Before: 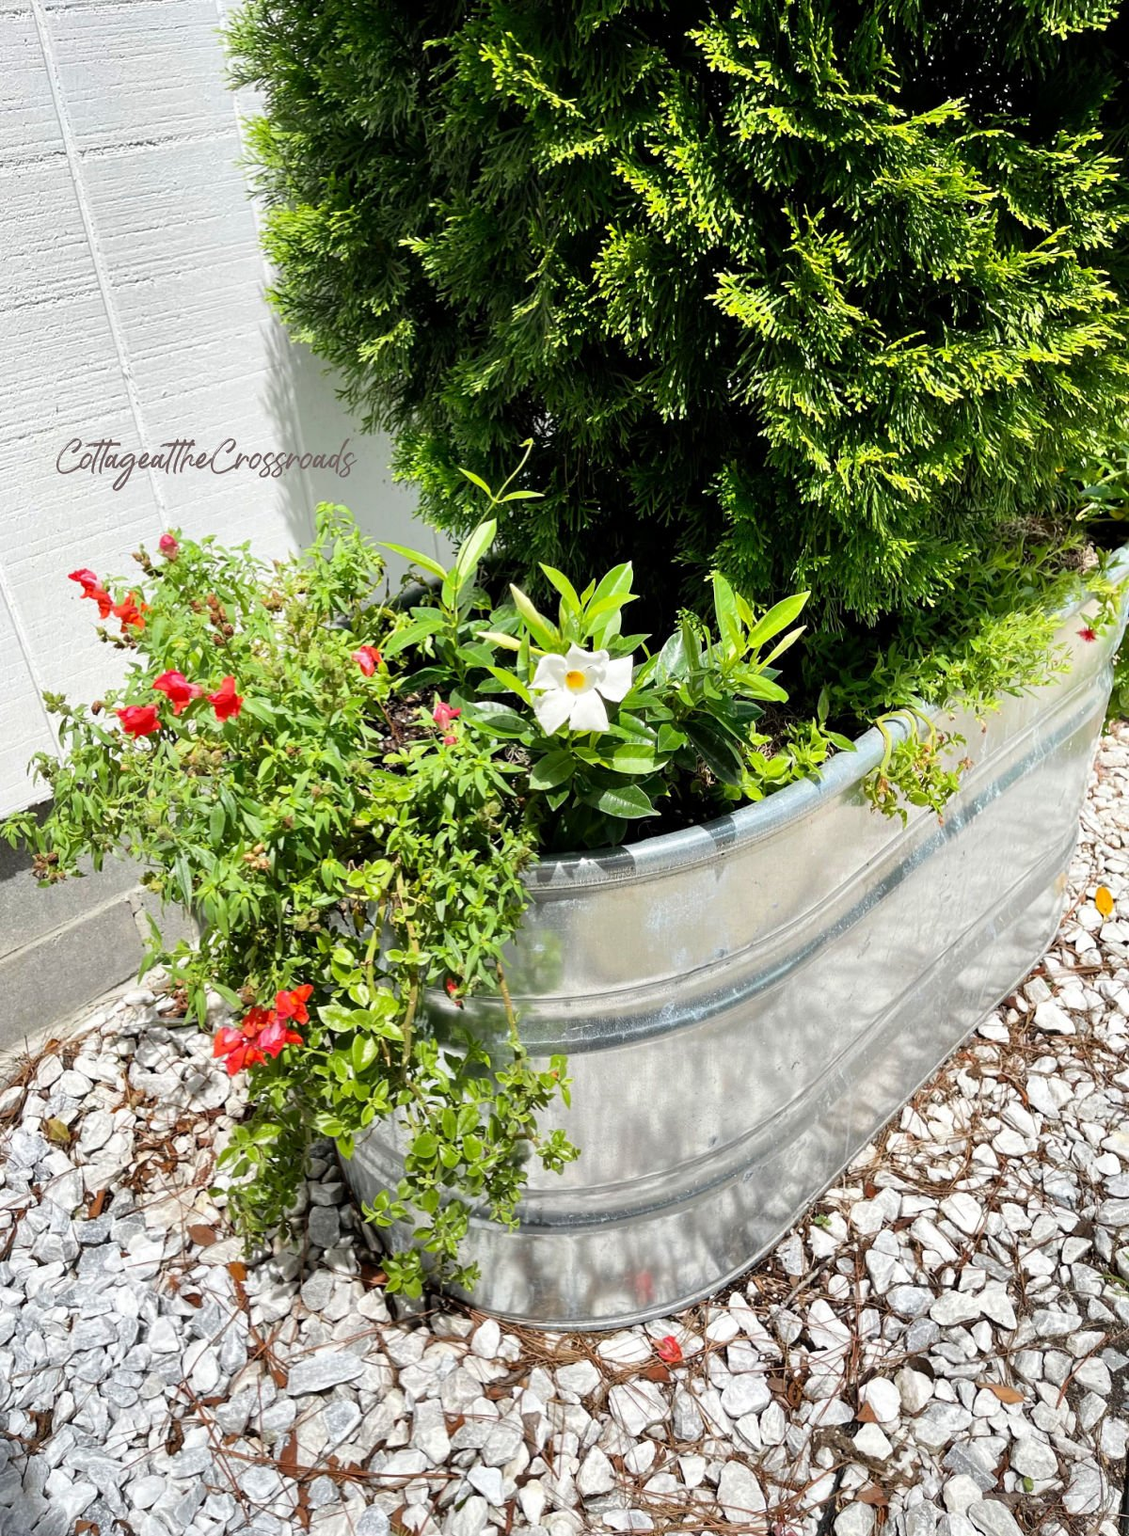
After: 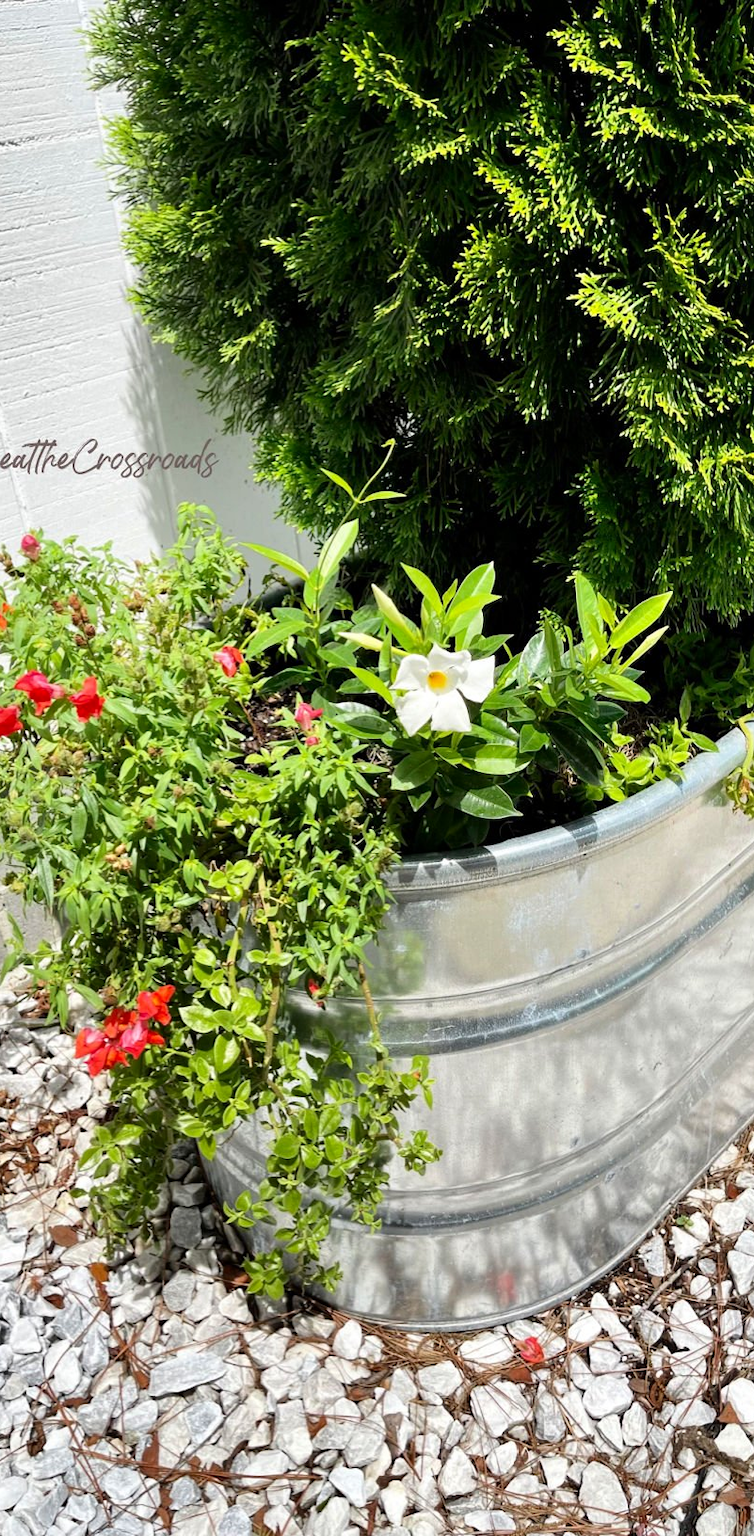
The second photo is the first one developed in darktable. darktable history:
contrast brightness saturation: contrast 0.082, saturation 0.018
crop and rotate: left 12.272%, right 20.871%
